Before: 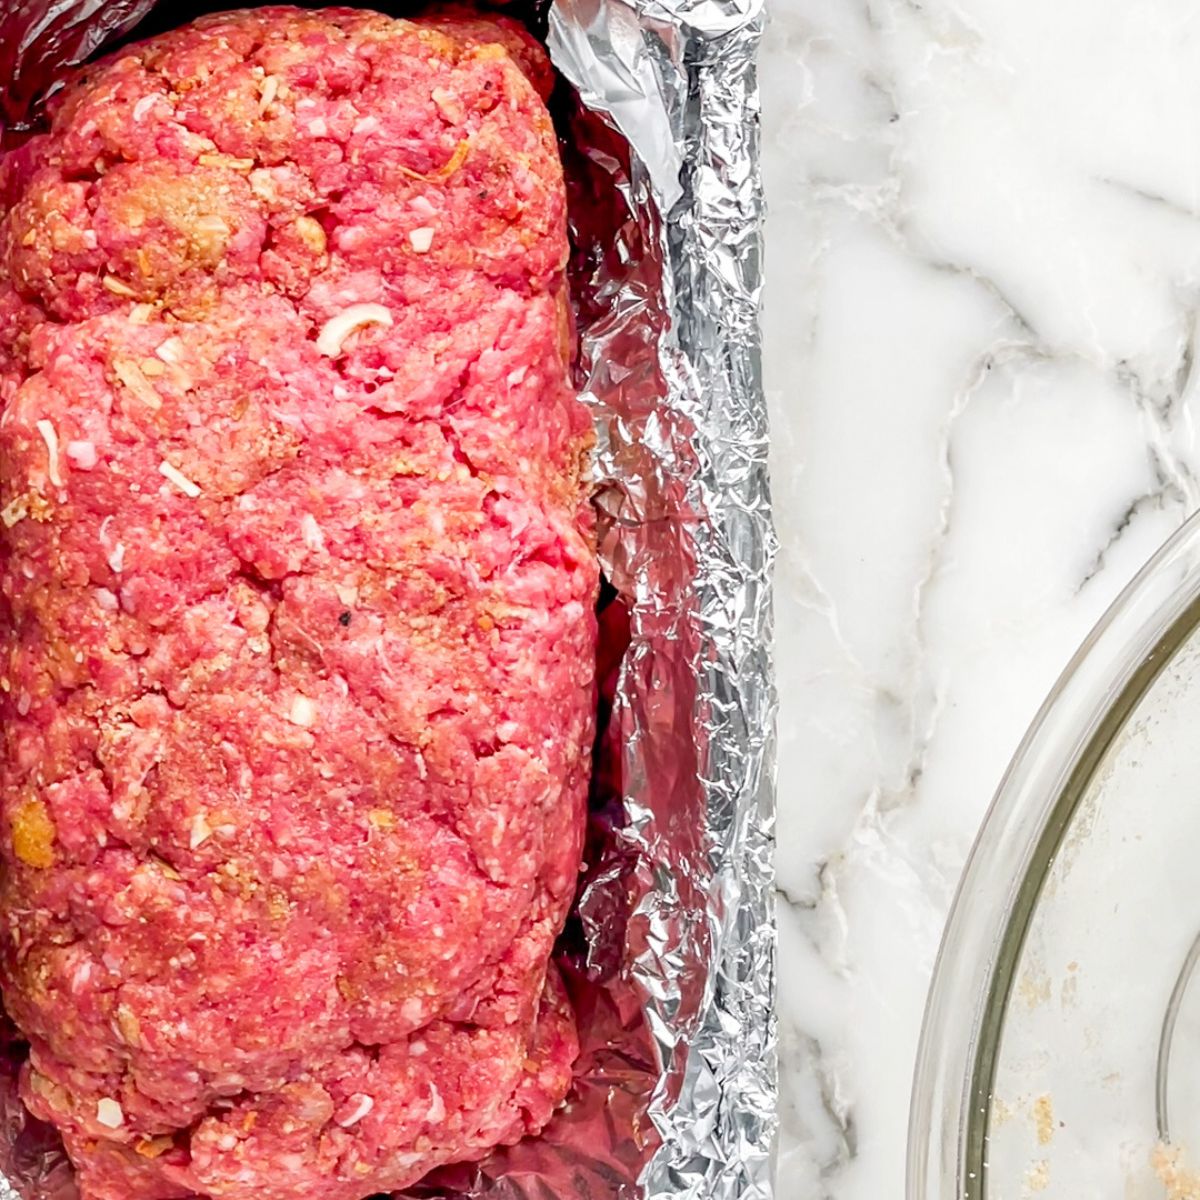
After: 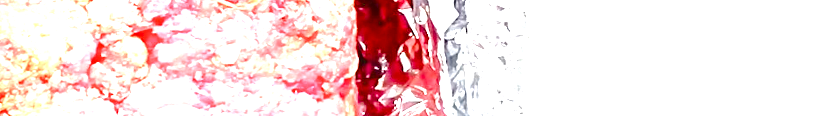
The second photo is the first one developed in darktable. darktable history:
contrast equalizer: y [[0.439, 0.44, 0.442, 0.457, 0.493, 0.498], [0.5 ×6], [0.5 ×6], [0 ×6], [0 ×6]], mix 0.59
rotate and perspective: rotation 0.72°, lens shift (vertical) -0.352, lens shift (horizontal) -0.051, crop left 0.152, crop right 0.859, crop top 0.019, crop bottom 0.964
color balance rgb: perceptual saturation grading › global saturation 20%, perceptual saturation grading › highlights -50%, perceptual saturation grading › shadows 30%, perceptual brilliance grading › global brilliance 10%, perceptual brilliance grading › shadows 15%
crop and rotate: left 9.644%, top 9.491%, right 6.021%, bottom 80.509%
exposure: black level correction 0, exposure 1.7 EV, compensate exposure bias true, compensate highlight preservation false
